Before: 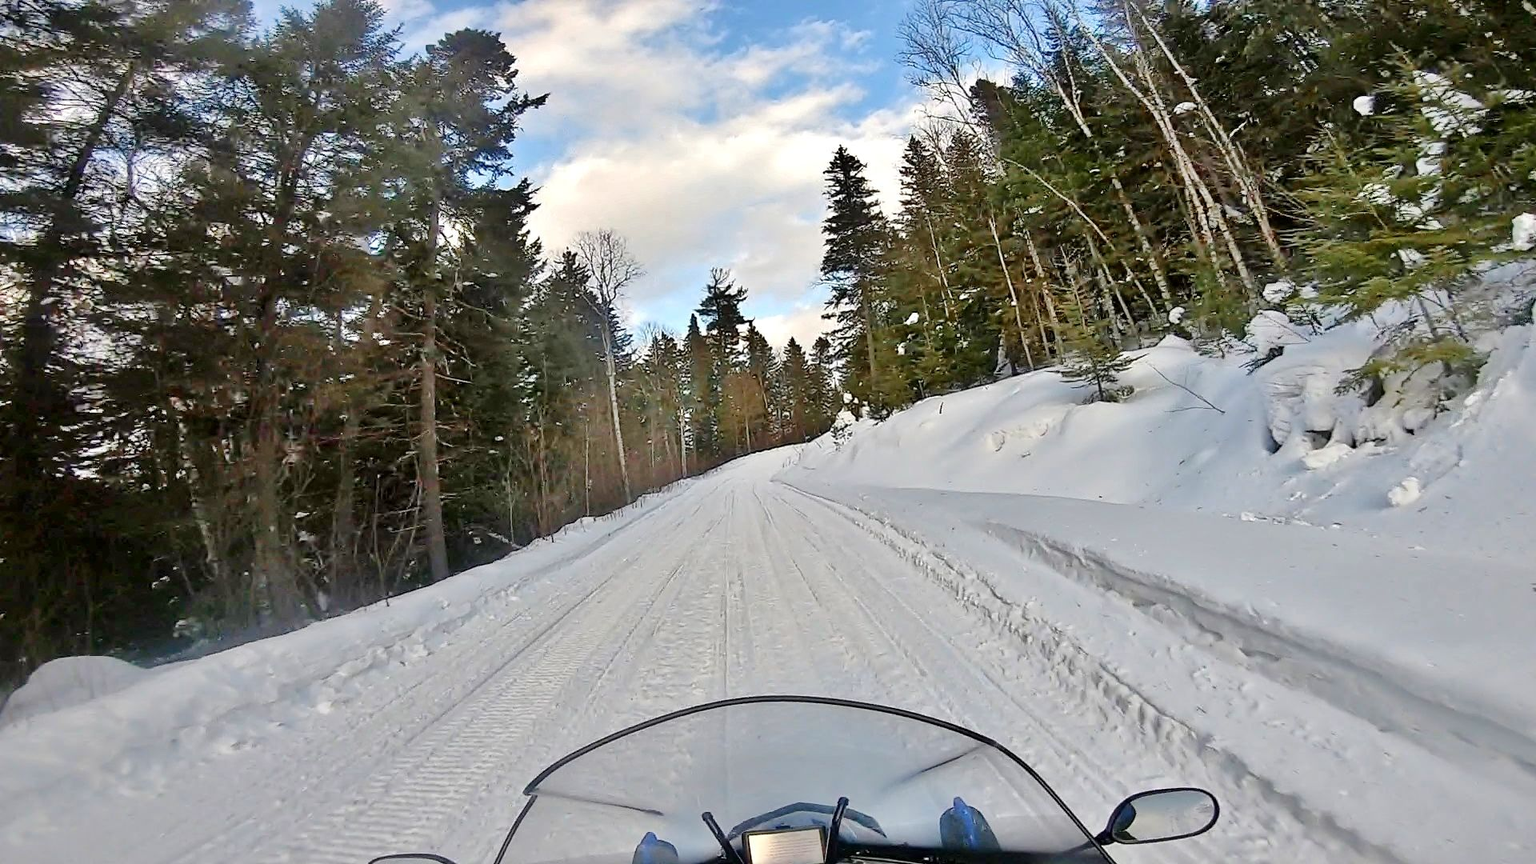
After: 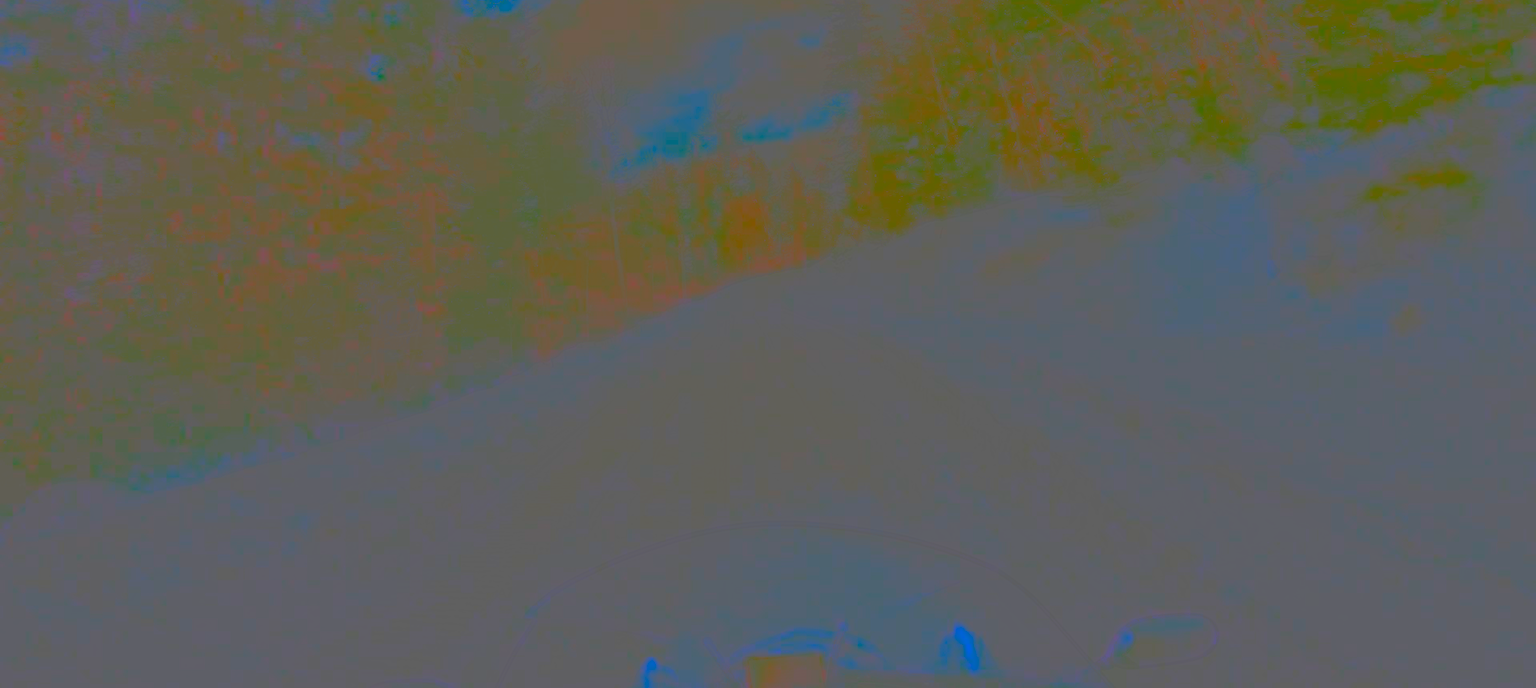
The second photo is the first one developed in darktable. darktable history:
sharpen: on, module defaults
contrast brightness saturation: contrast -0.989, brightness -0.156, saturation 0.748
crop and rotate: top 20.296%
